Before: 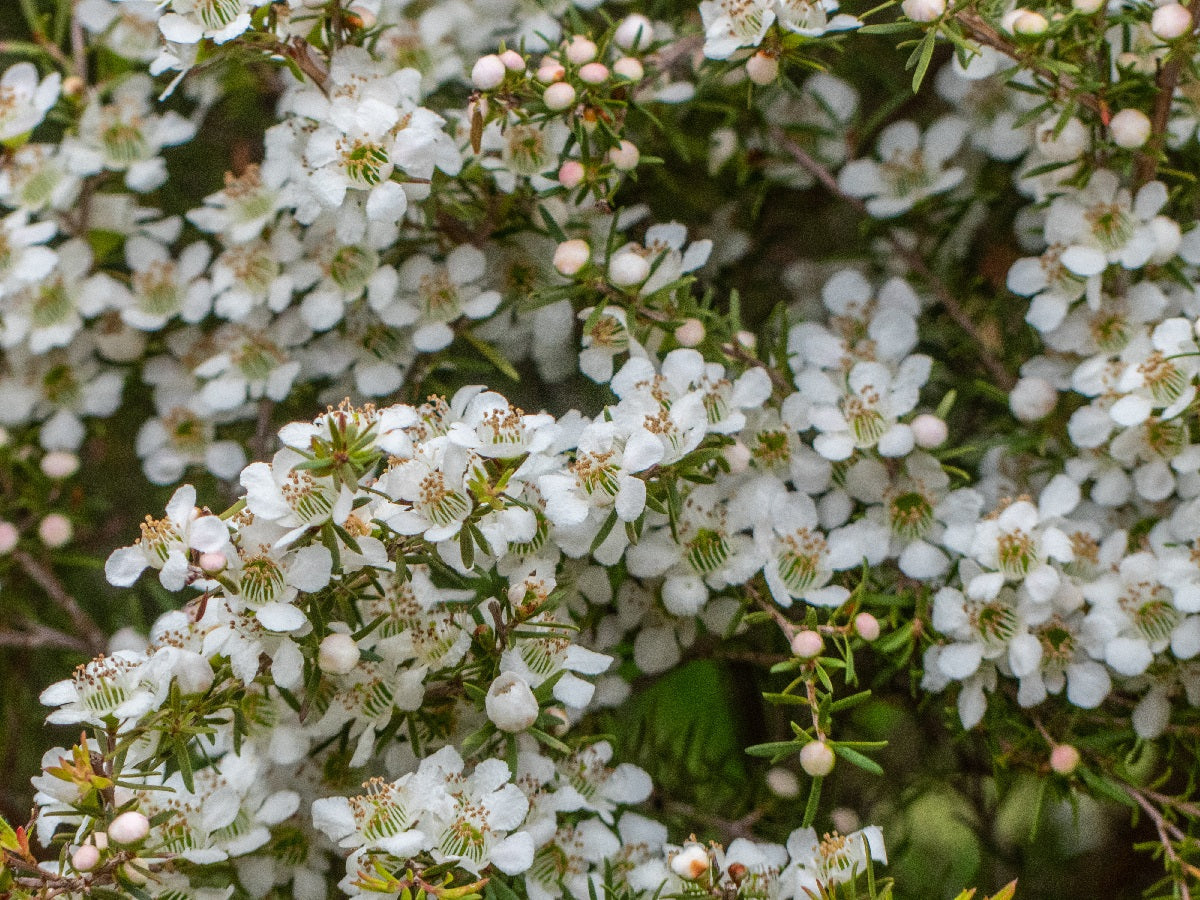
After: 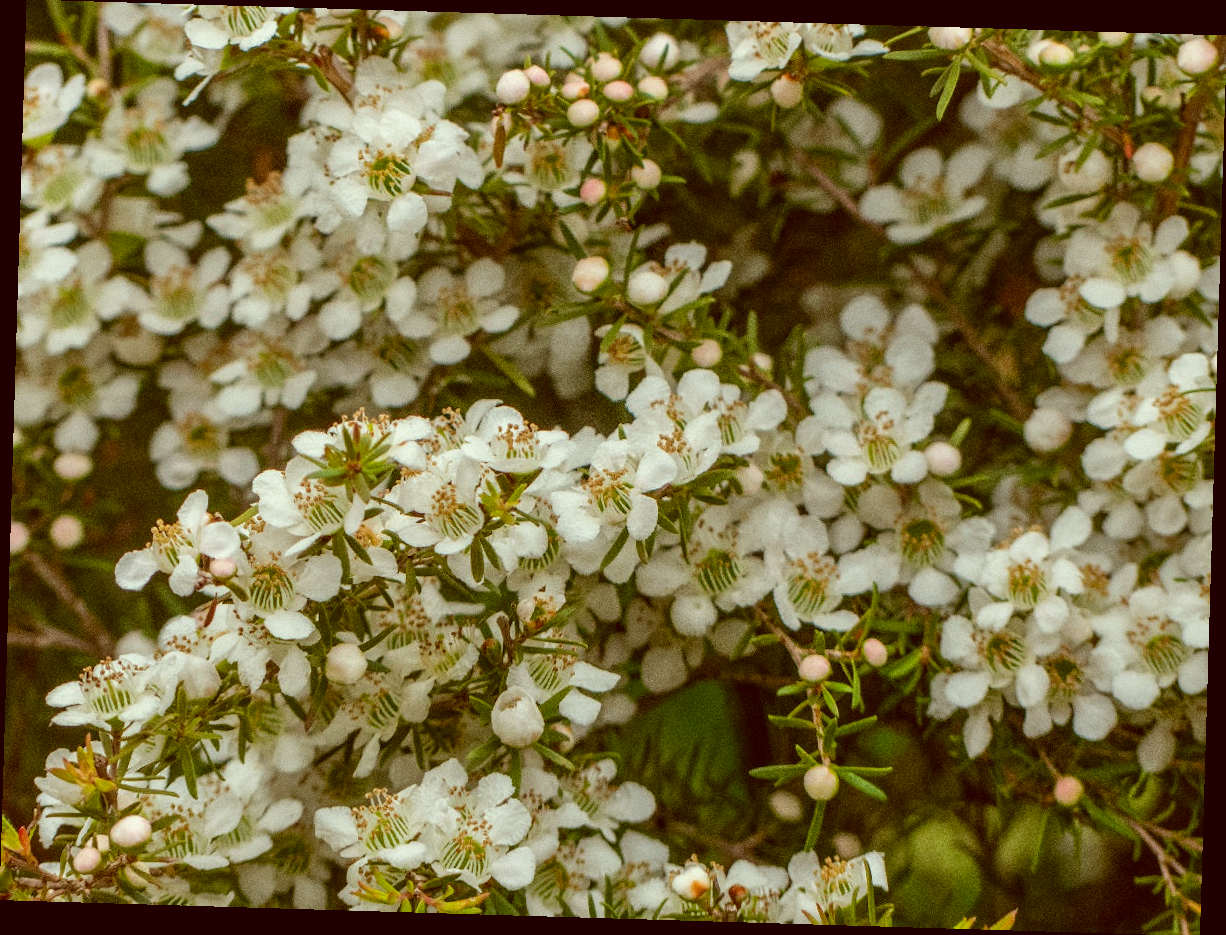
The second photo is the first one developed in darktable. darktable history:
color correction: highlights a* -5.94, highlights b* 9.48, shadows a* 10.12, shadows b* 23.94
rotate and perspective: rotation 1.72°, automatic cropping off
